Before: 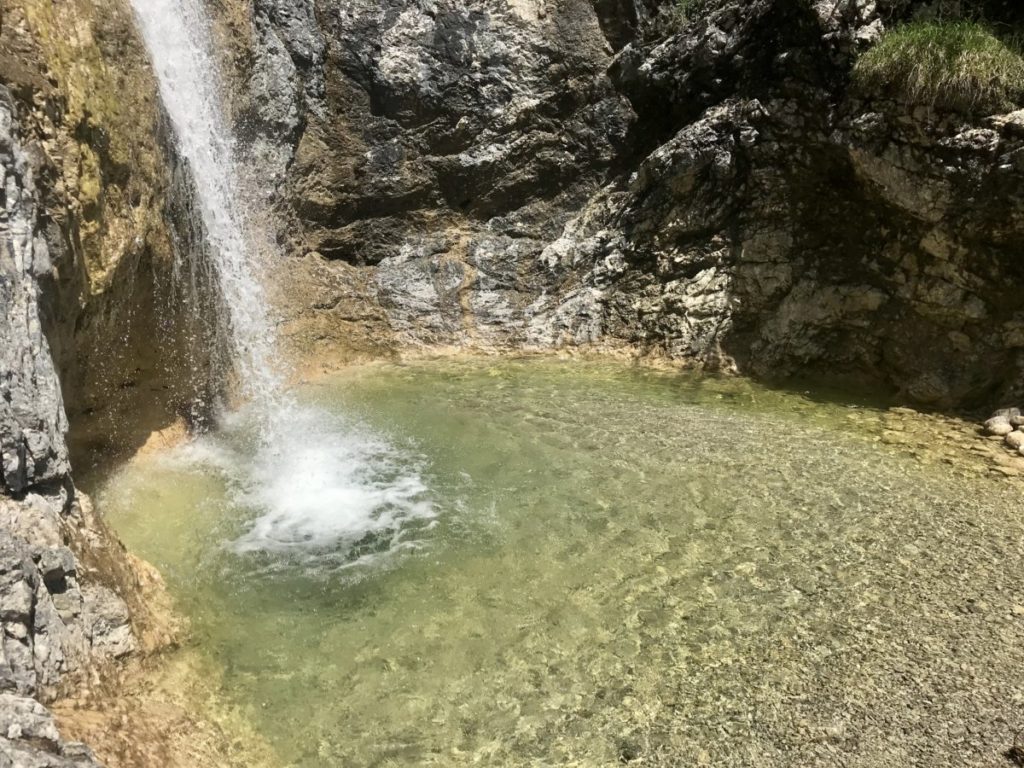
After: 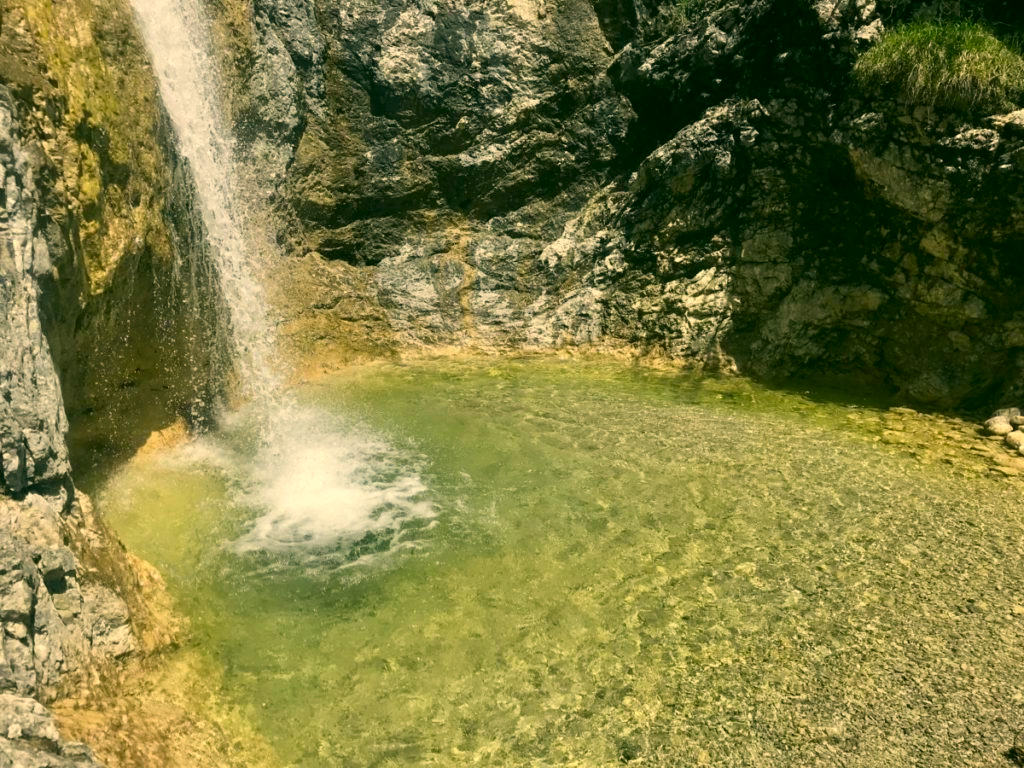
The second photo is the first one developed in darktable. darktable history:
color correction: highlights a* 5.33, highlights b* 23.99, shadows a* -15.73, shadows b* 3.7
